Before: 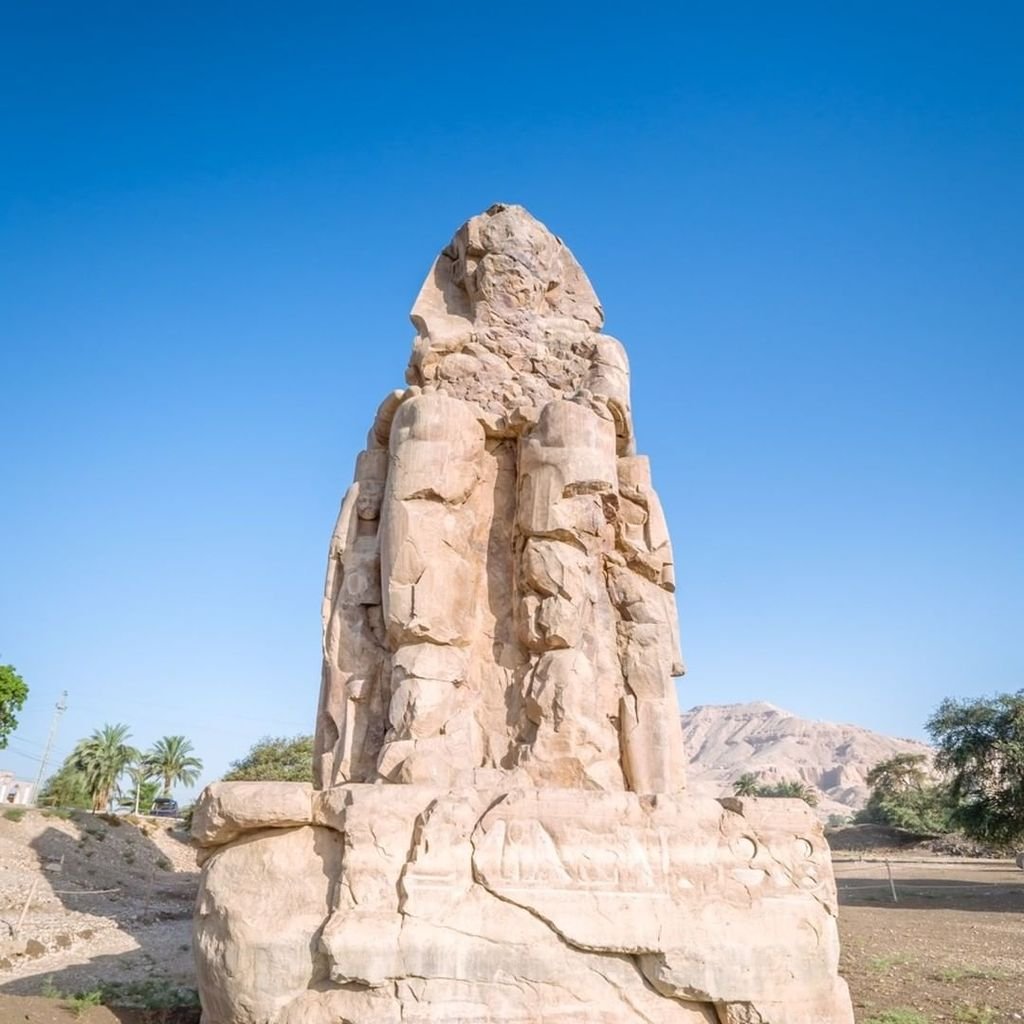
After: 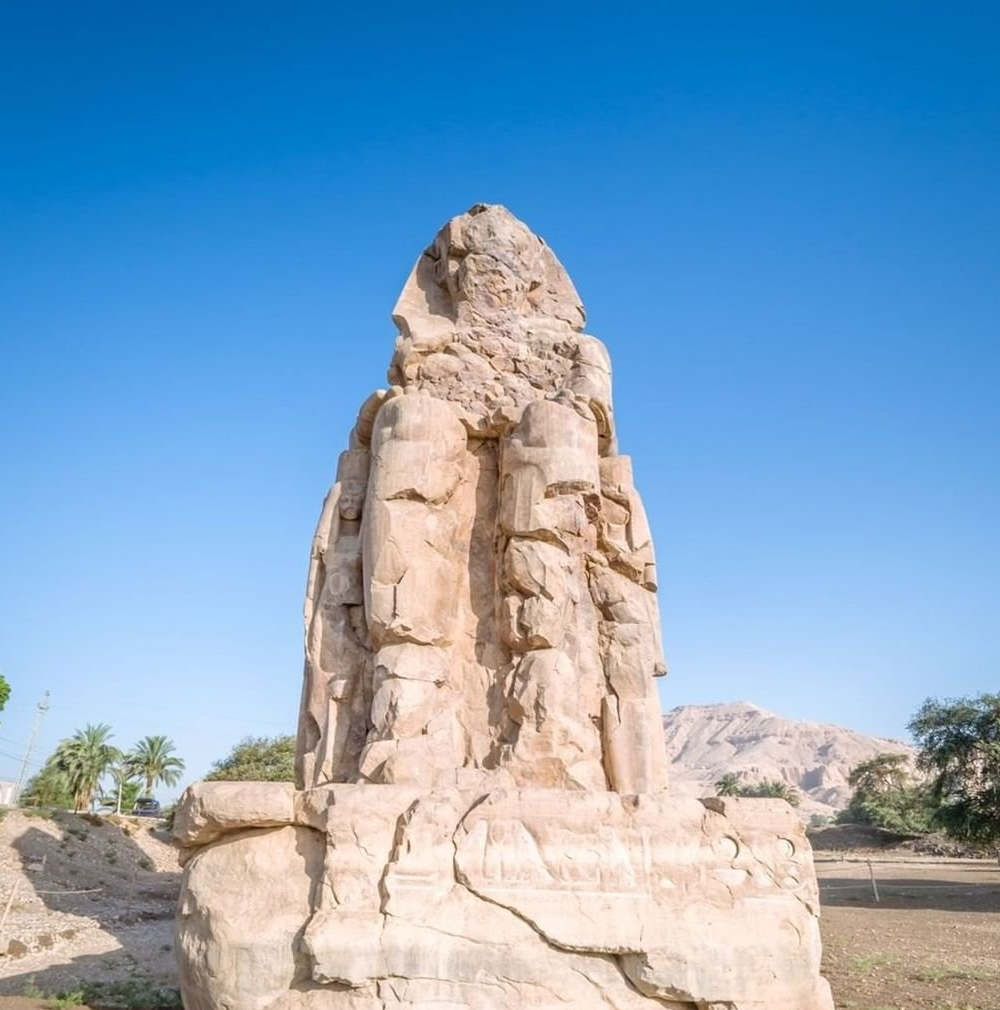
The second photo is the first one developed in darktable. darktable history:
crop and rotate: left 1.794%, right 0.534%, bottom 1.354%
